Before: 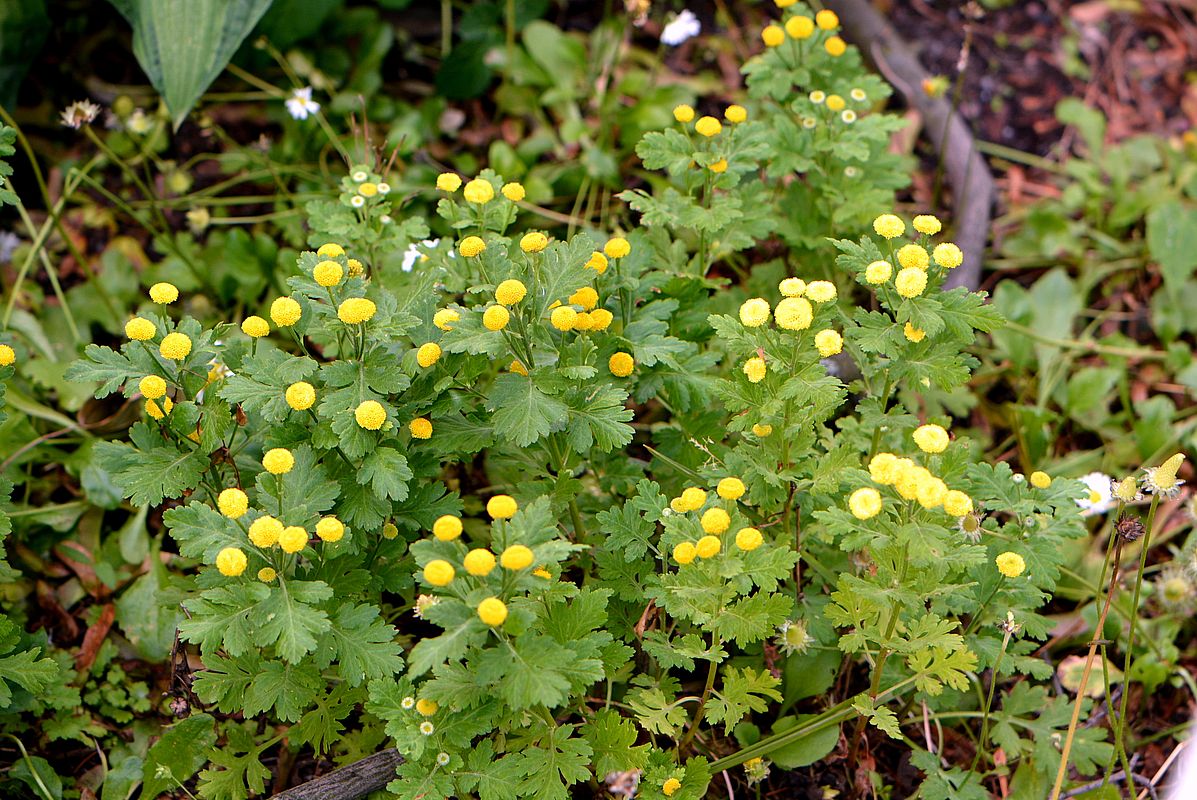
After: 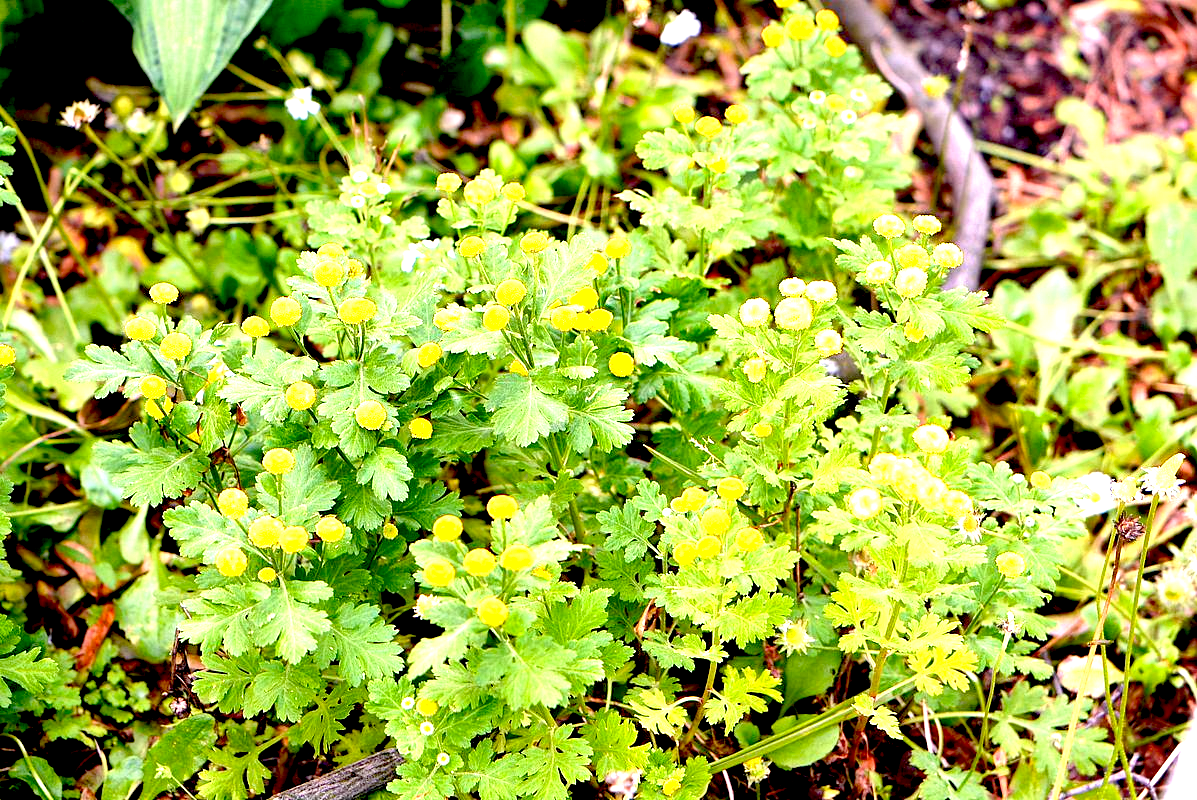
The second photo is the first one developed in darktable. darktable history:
exposure: black level correction 0.014, exposure 1.763 EV, compensate highlight preservation false
shadows and highlights: shadows 36.4, highlights -27.23, soften with gaussian
